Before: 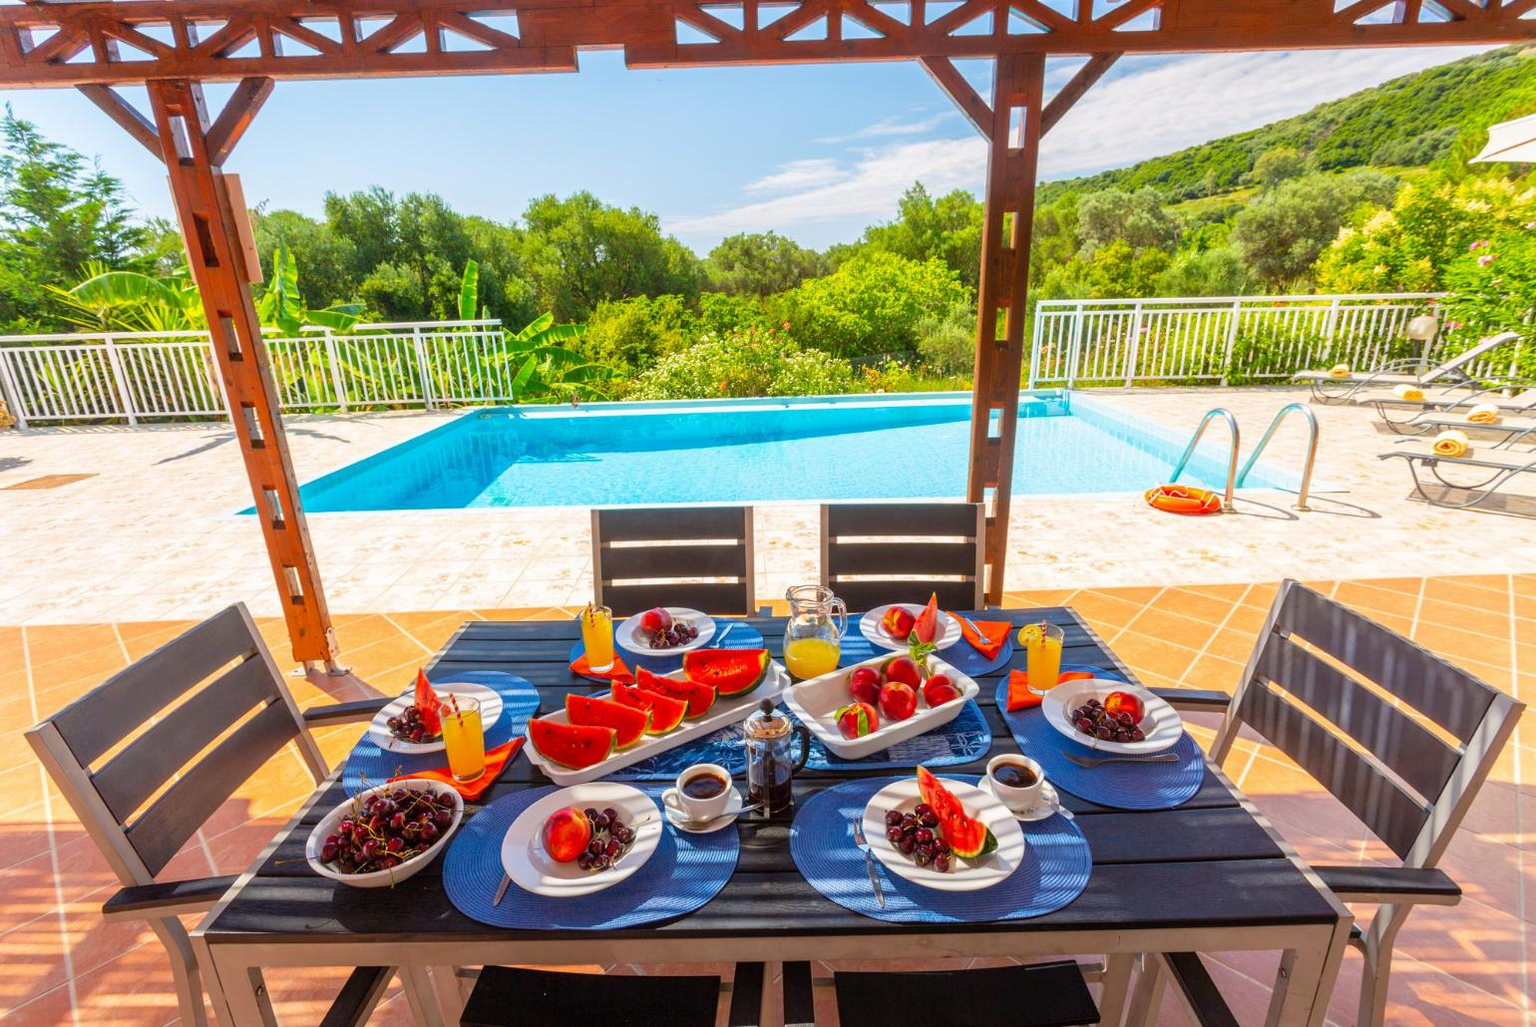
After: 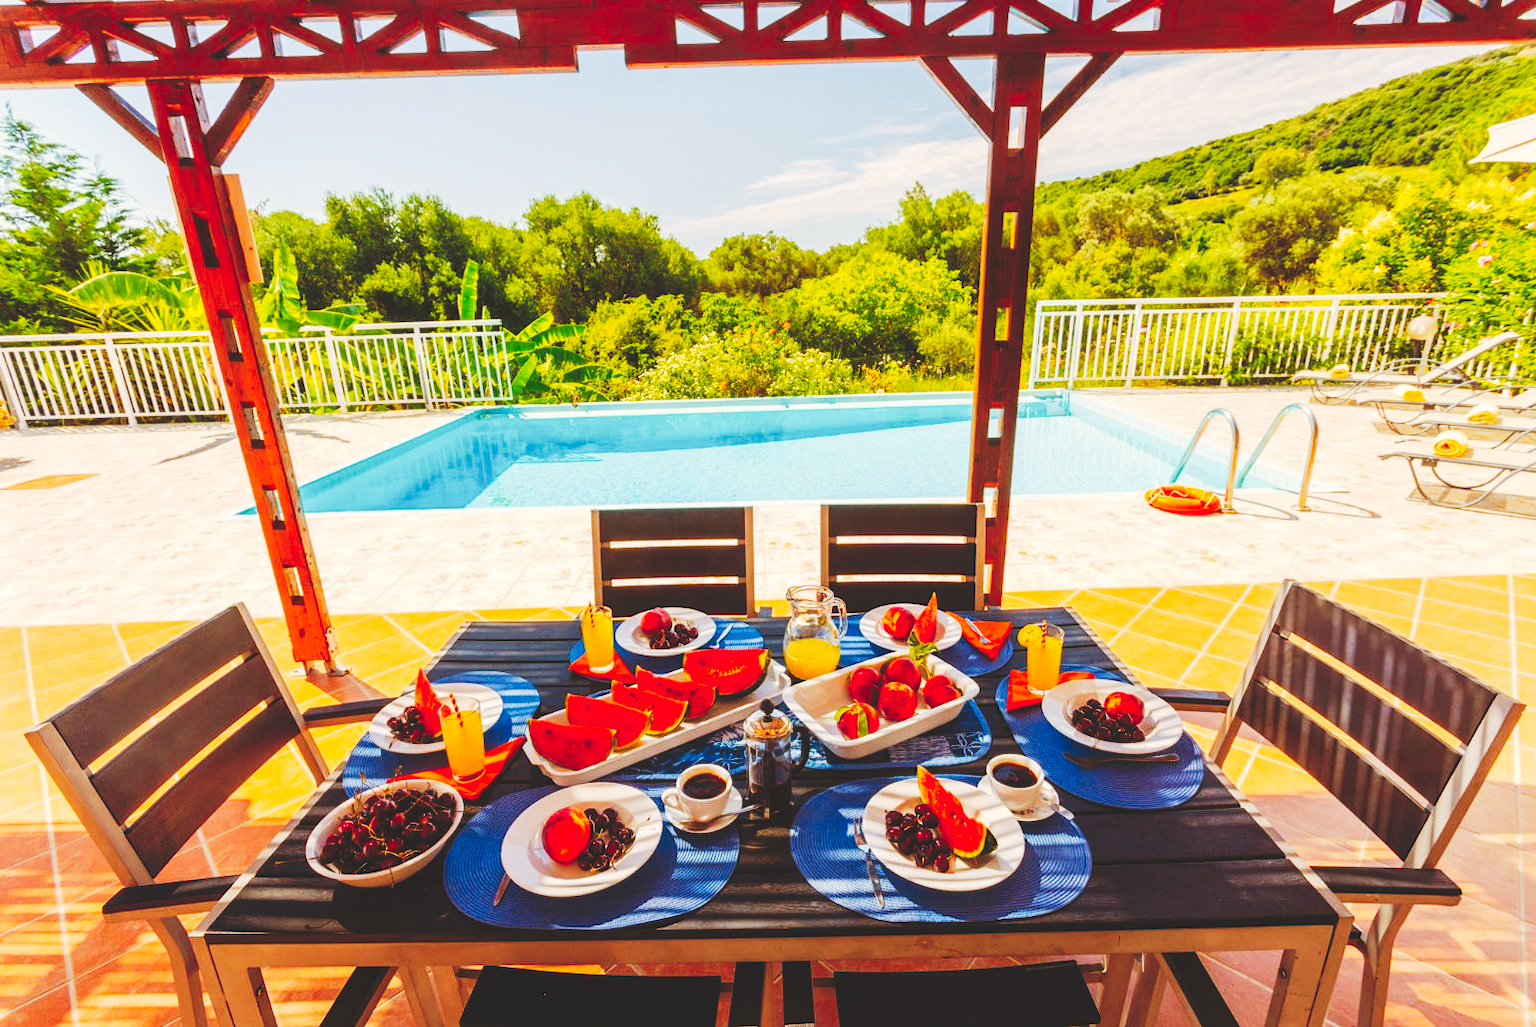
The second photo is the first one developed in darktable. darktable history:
color correction: highlights a* -0.137, highlights b* 0.137
color balance rgb: shadows lift › chroma 4.41%, shadows lift › hue 27°, power › chroma 2.5%, power › hue 70°, highlights gain › chroma 1%, highlights gain › hue 27°, saturation formula JzAzBz (2021)
tone curve: curves: ch0 [(0, 0) (0.003, 0.145) (0.011, 0.15) (0.025, 0.15) (0.044, 0.156) (0.069, 0.161) (0.1, 0.169) (0.136, 0.175) (0.177, 0.184) (0.224, 0.196) (0.277, 0.234) (0.335, 0.291) (0.399, 0.391) (0.468, 0.505) (0.543, 0.633) (0.623, 0.742) (0.709, 0.826) (0.801, 0.882) (0.898, 0.93) (1, 1)], preserve colors none
